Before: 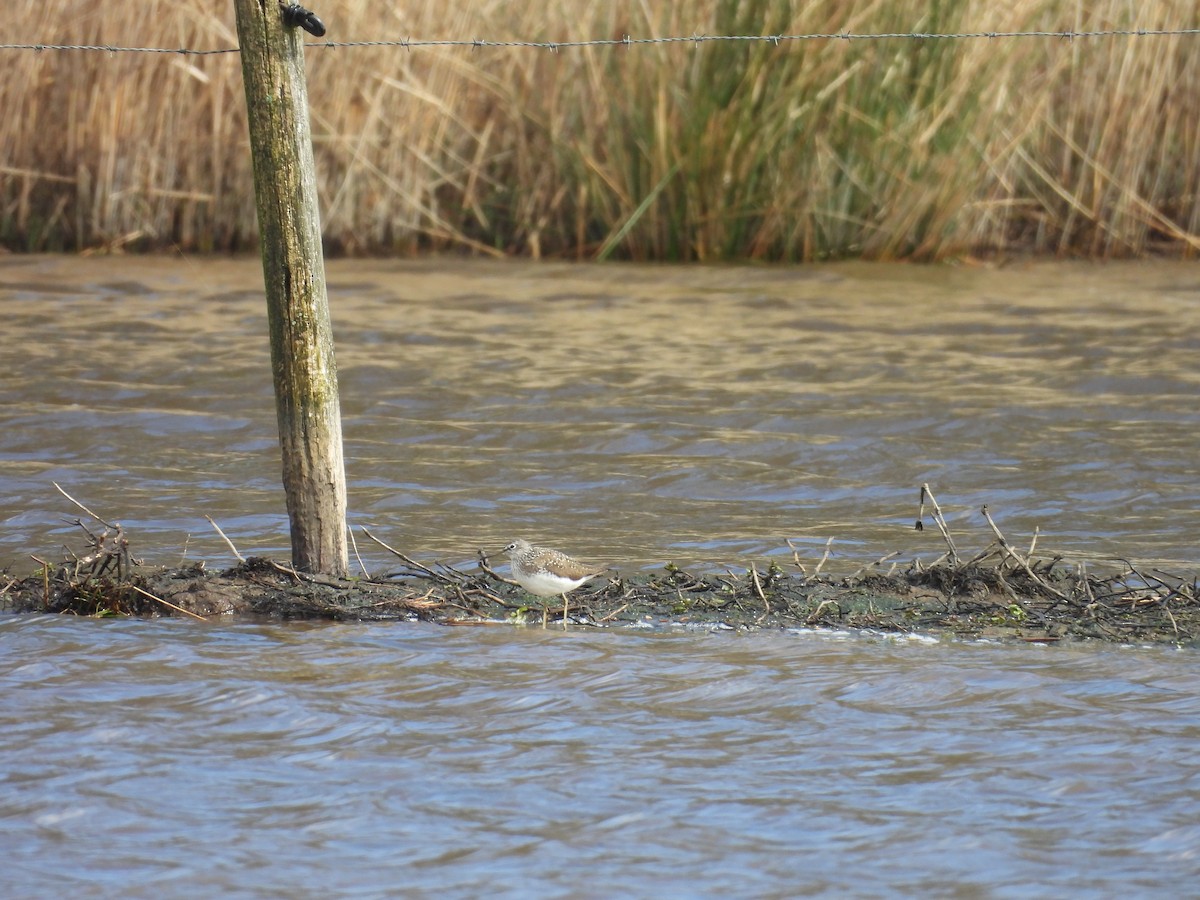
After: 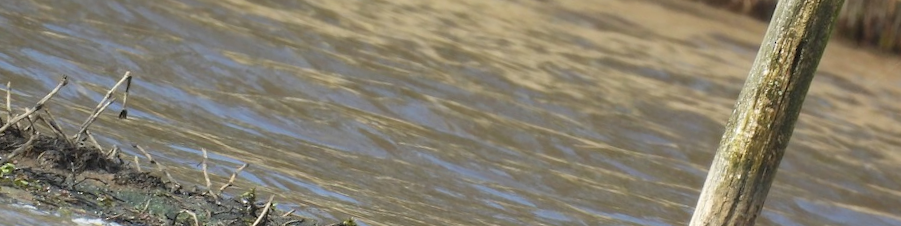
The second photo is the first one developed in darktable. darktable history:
crop and rotate: angle 16.12°, top 30.835%, bottom 35.653%
white balance: emerald 1
